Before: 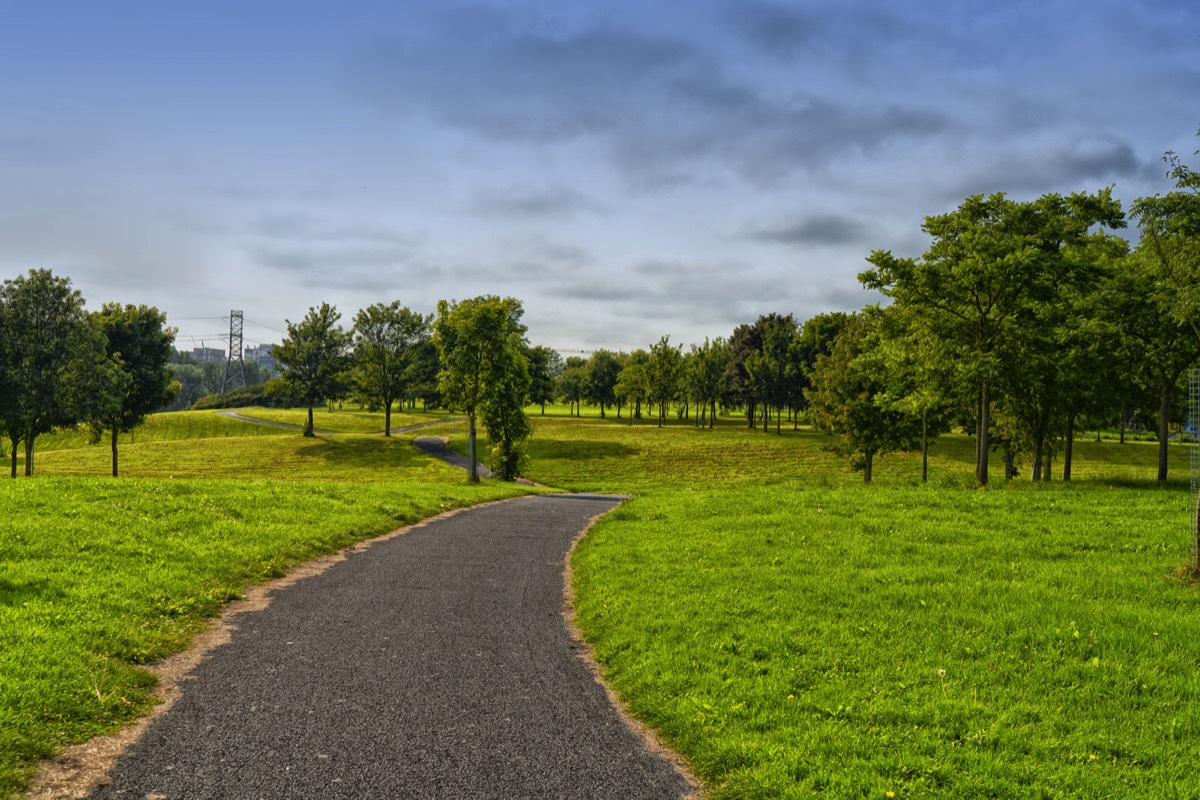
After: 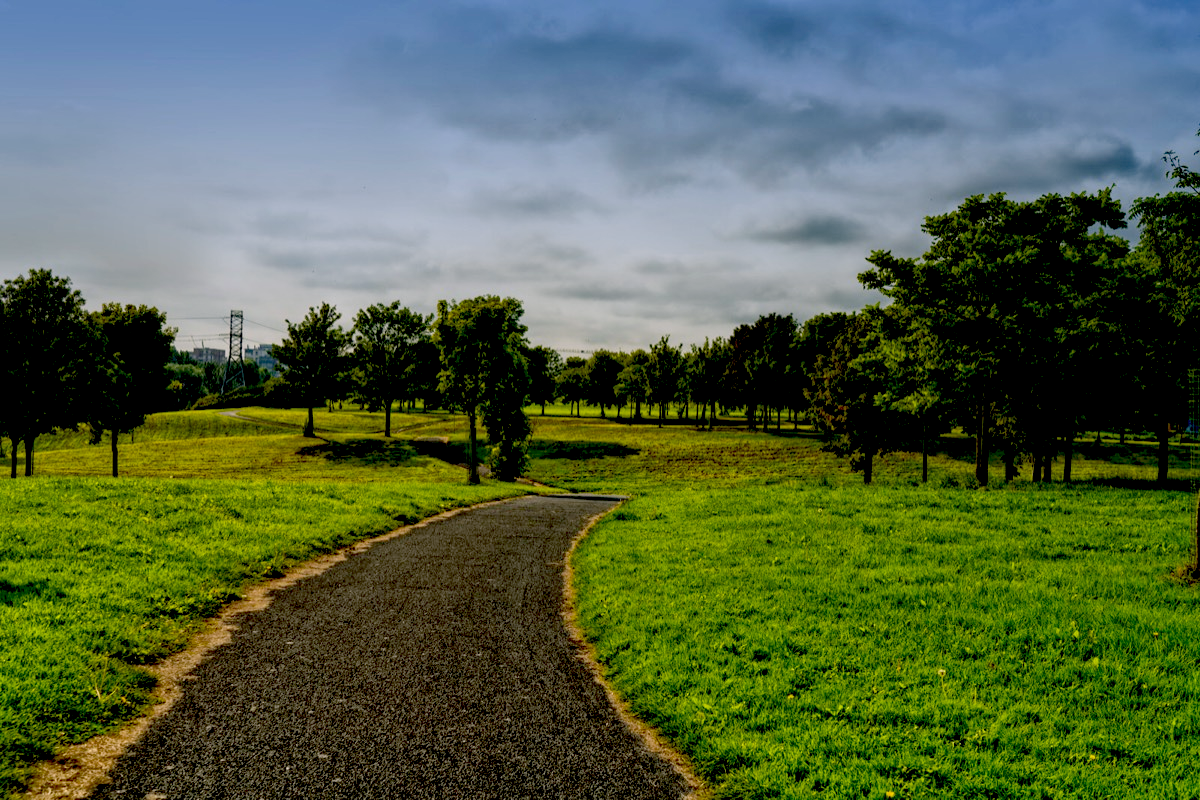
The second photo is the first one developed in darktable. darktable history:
local contrast: highlights 61%, shadows 110%, detail 107%, midtone range 0.532
exposure: black level correction 0.099, exposure -0.09 EV, compensate highlight preservation false
color correction: highlights a* 4.62, highlights b* 4.92, shadows a* -7.21, shadows b* 4.76
